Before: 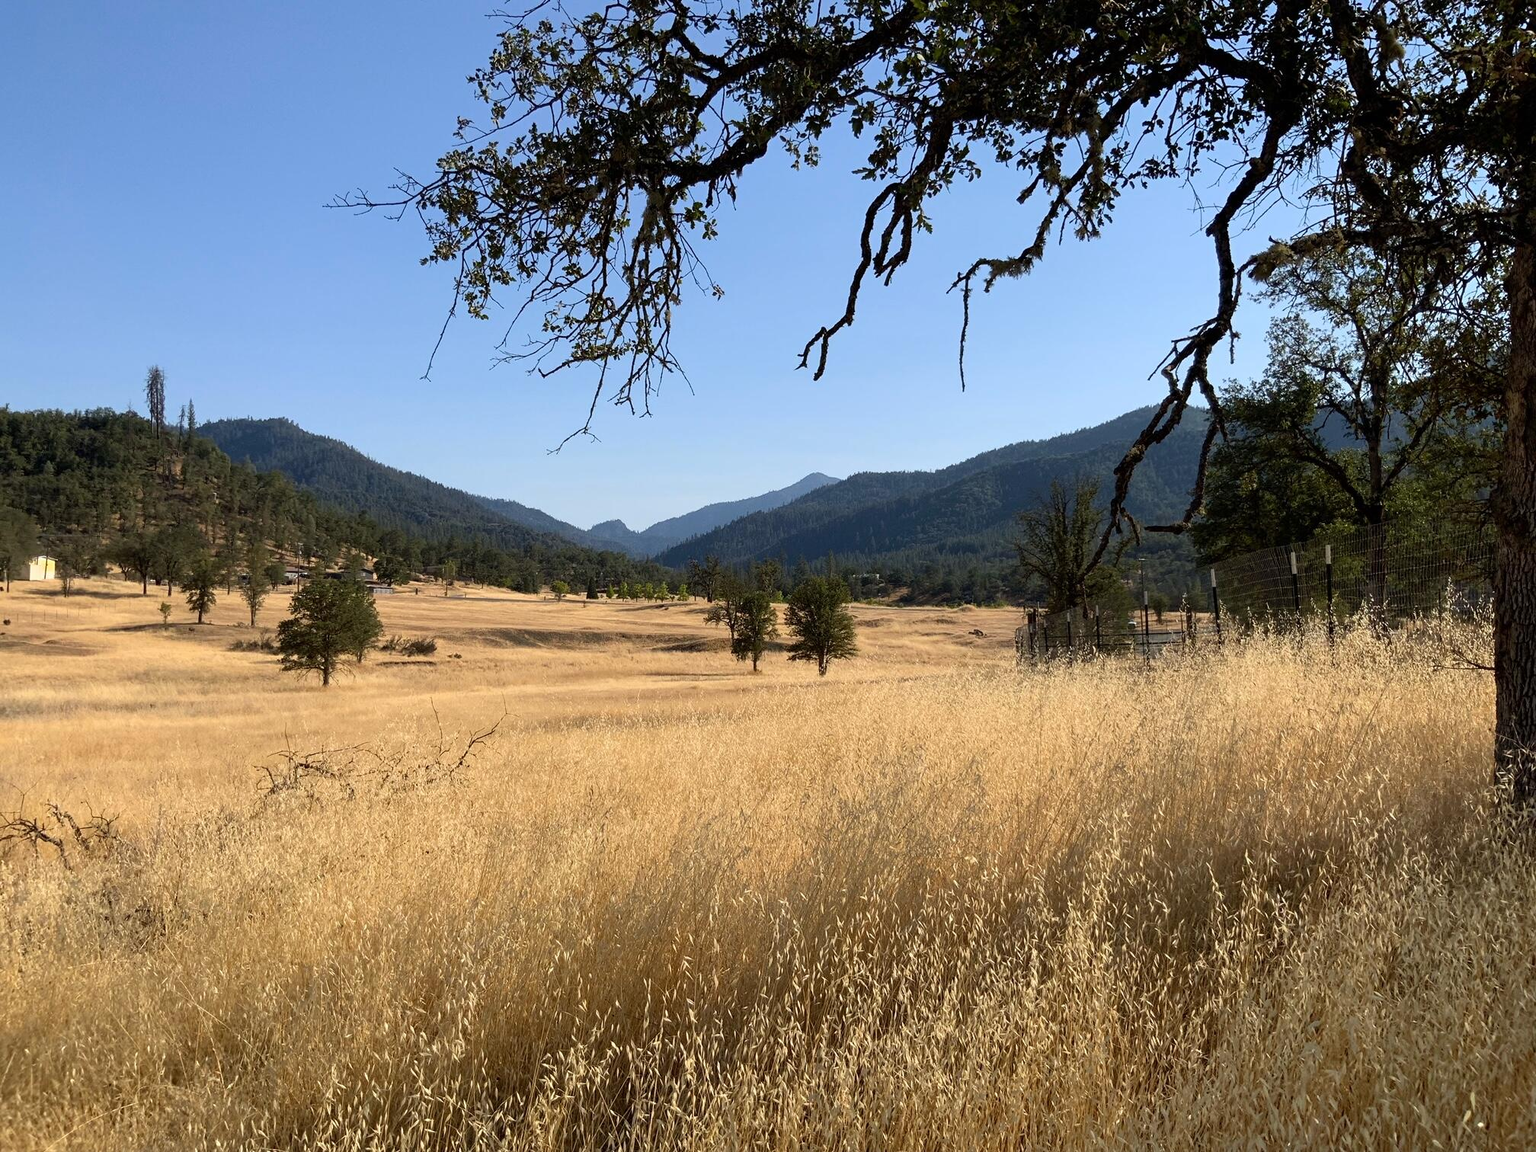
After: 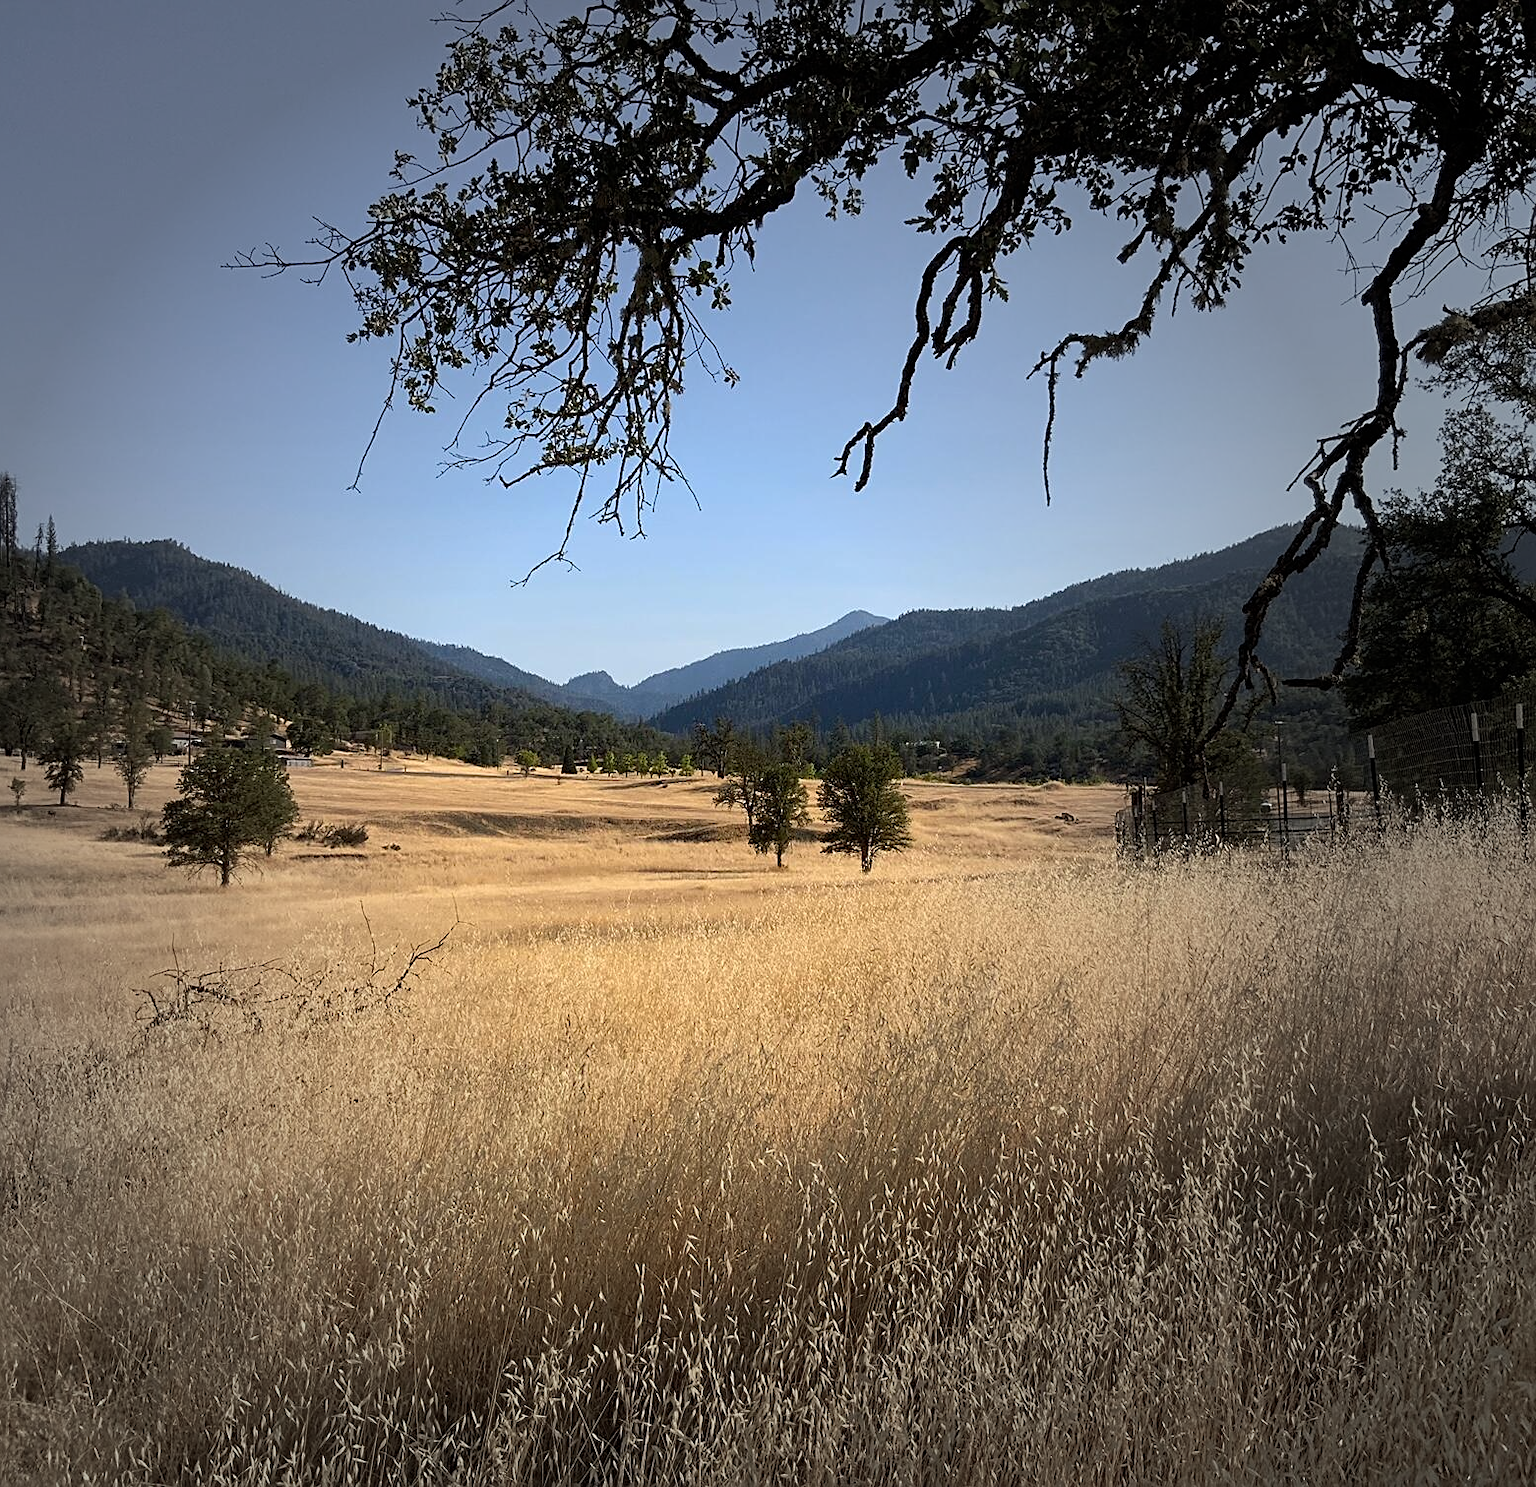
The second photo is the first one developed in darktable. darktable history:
crop: left 9.88%, right 12.664%
sharpen: on, module defaults
vignetting: fall-off start 33.76%, fall-off radius 64.94%, brightness -0.575, center (-0.12, -0.002), width/height ratio 0.959
